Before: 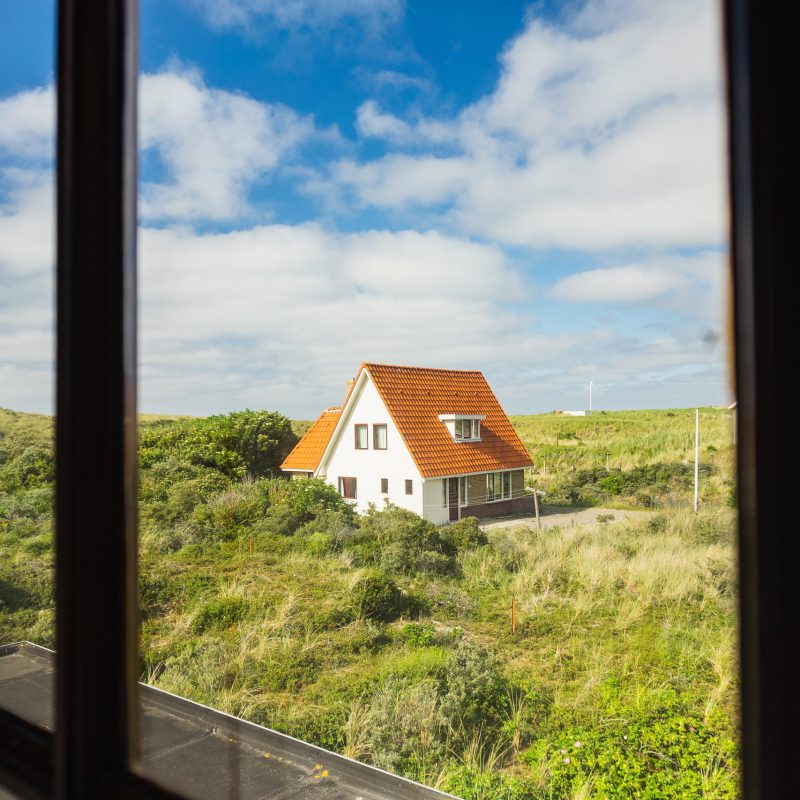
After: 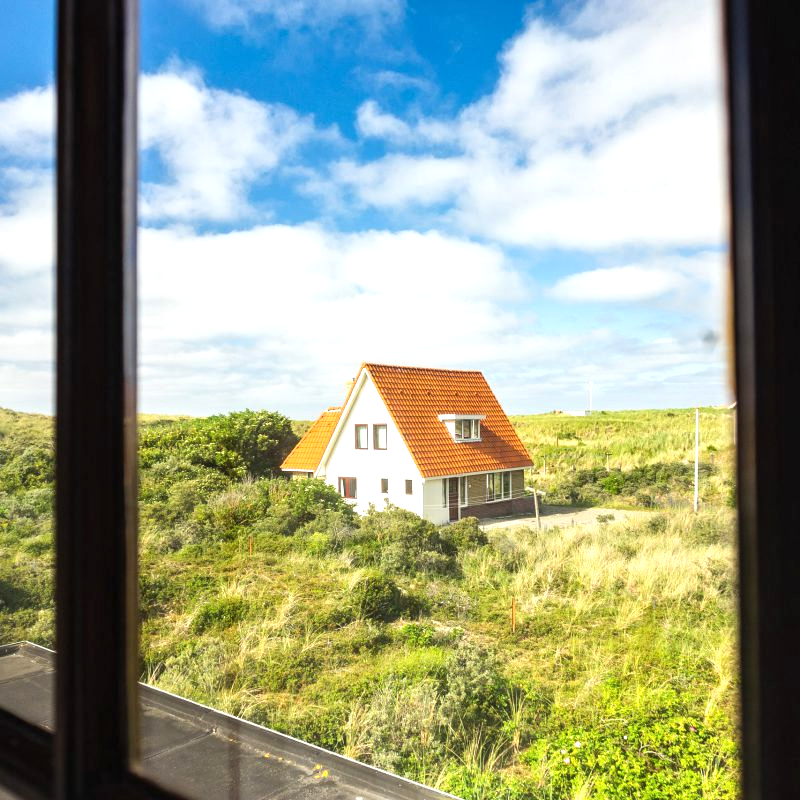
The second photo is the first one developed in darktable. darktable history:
exposure: exposure 0.6 EV, compensate highlight preservation false
local contrast: mode bilateral grid, contrast 28, coarseness 16, detail 115%, midtone range 0.2
